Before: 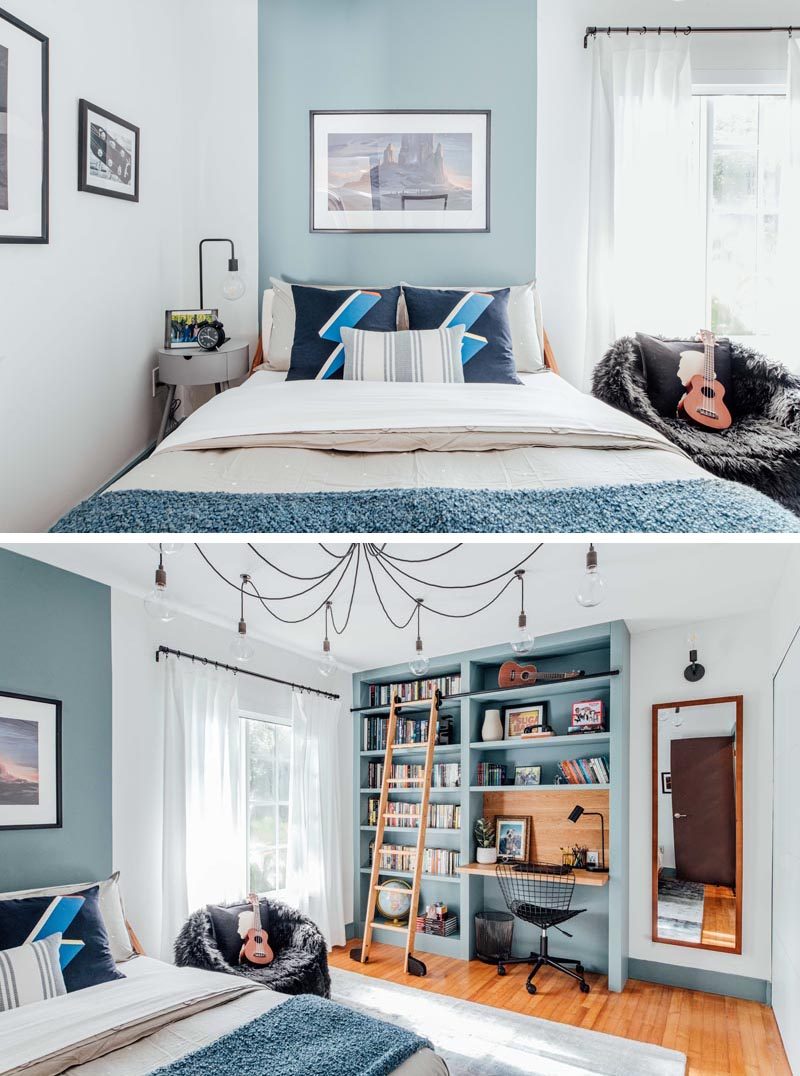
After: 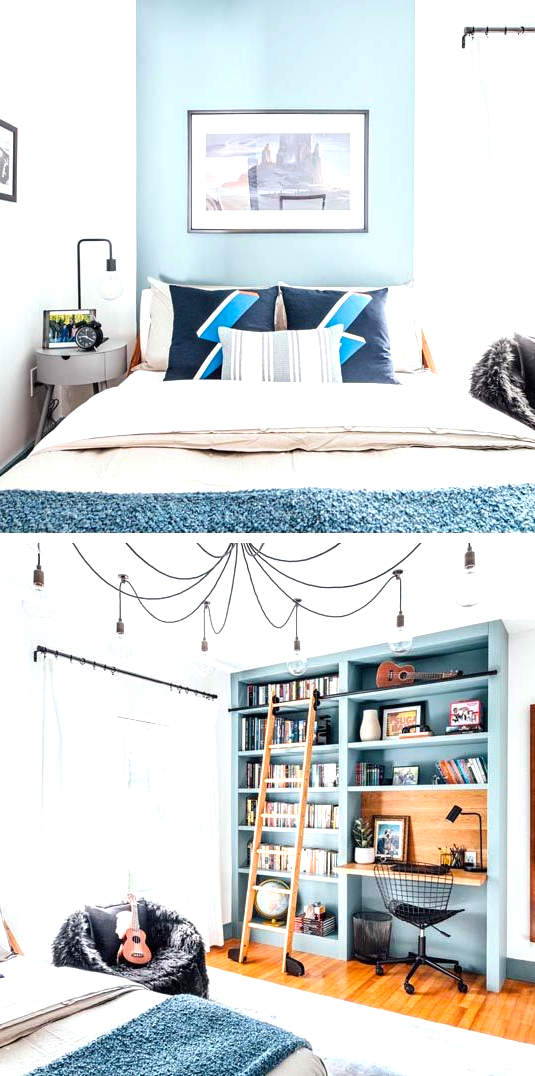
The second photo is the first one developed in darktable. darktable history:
color balance rgb: global offset › hue 170.05°, perceptual saturation grading › global saturation 15.071%, perceptual brilliance grading › highlights 9.395%, perceptual brilliance grading › mid-tones 4.966%
exposure: exposure 0.429 EV, compensate exposure bias true, compensate highlight preservation false
crop and rotate: left 15.271%, right 17.824%
